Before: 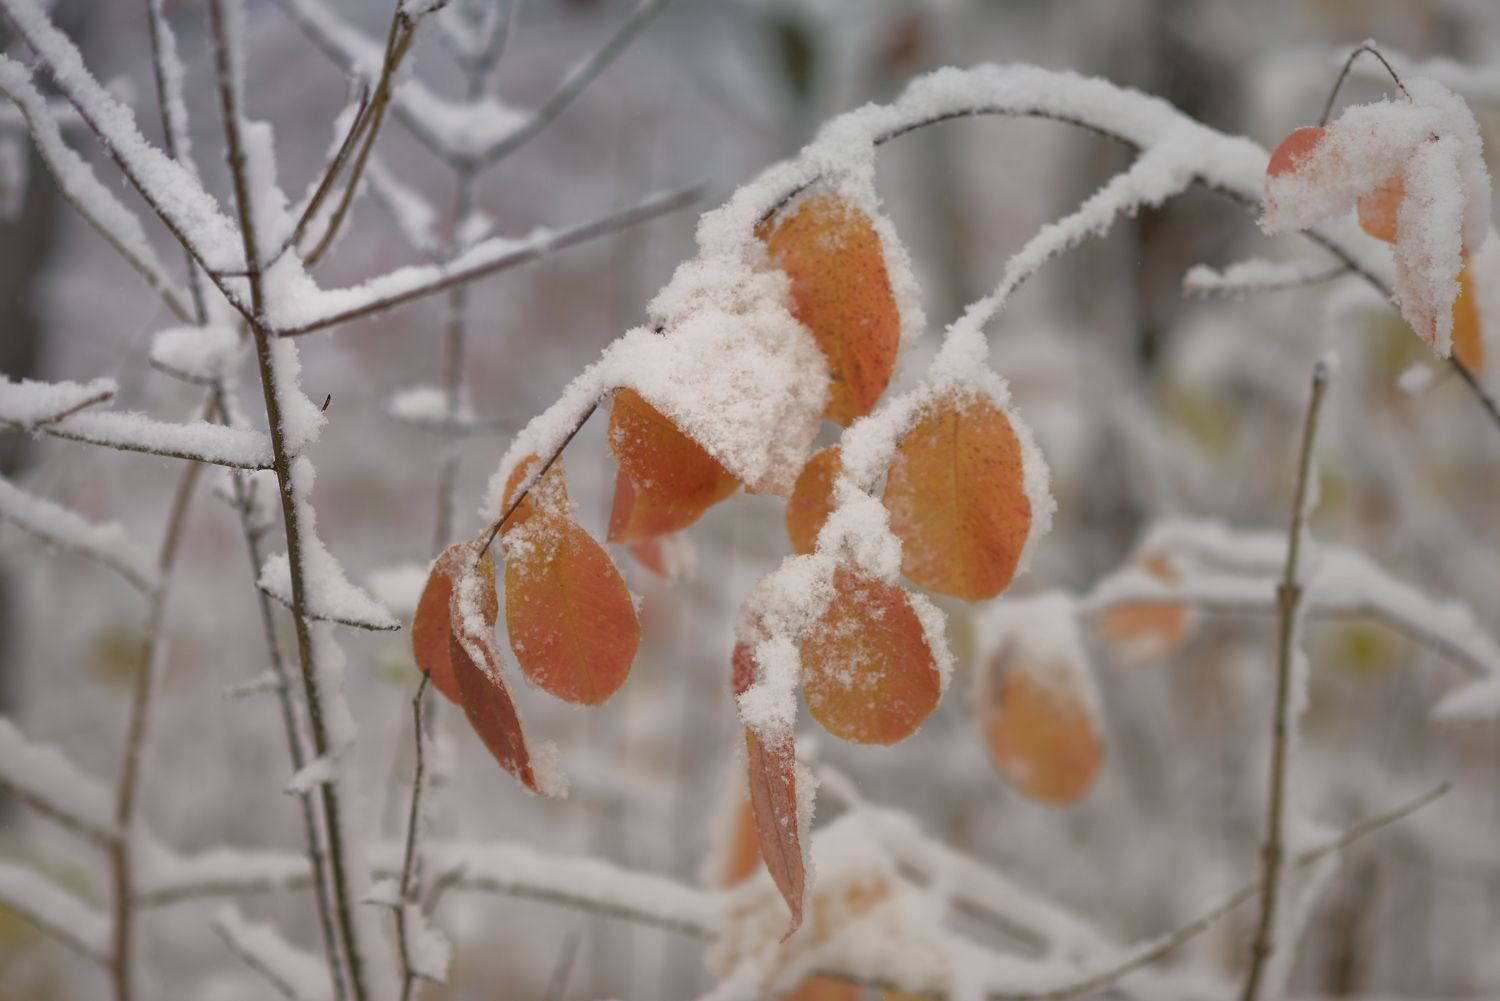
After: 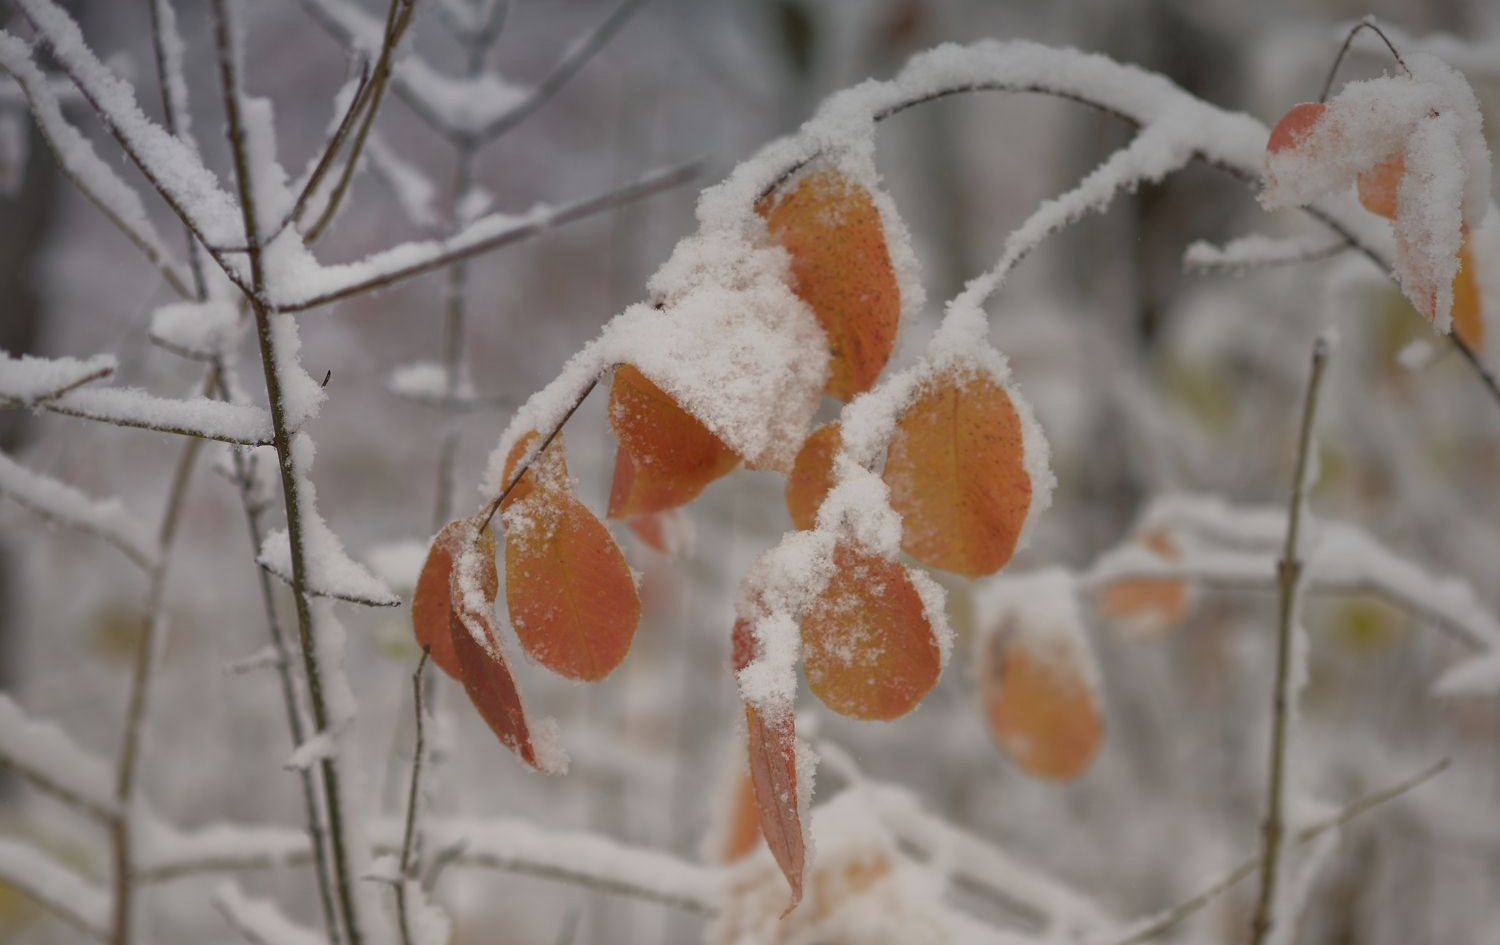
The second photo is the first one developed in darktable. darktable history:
graduated density: on, module defaults
crop and rotate: top 2.479%, bottom 3.018%
